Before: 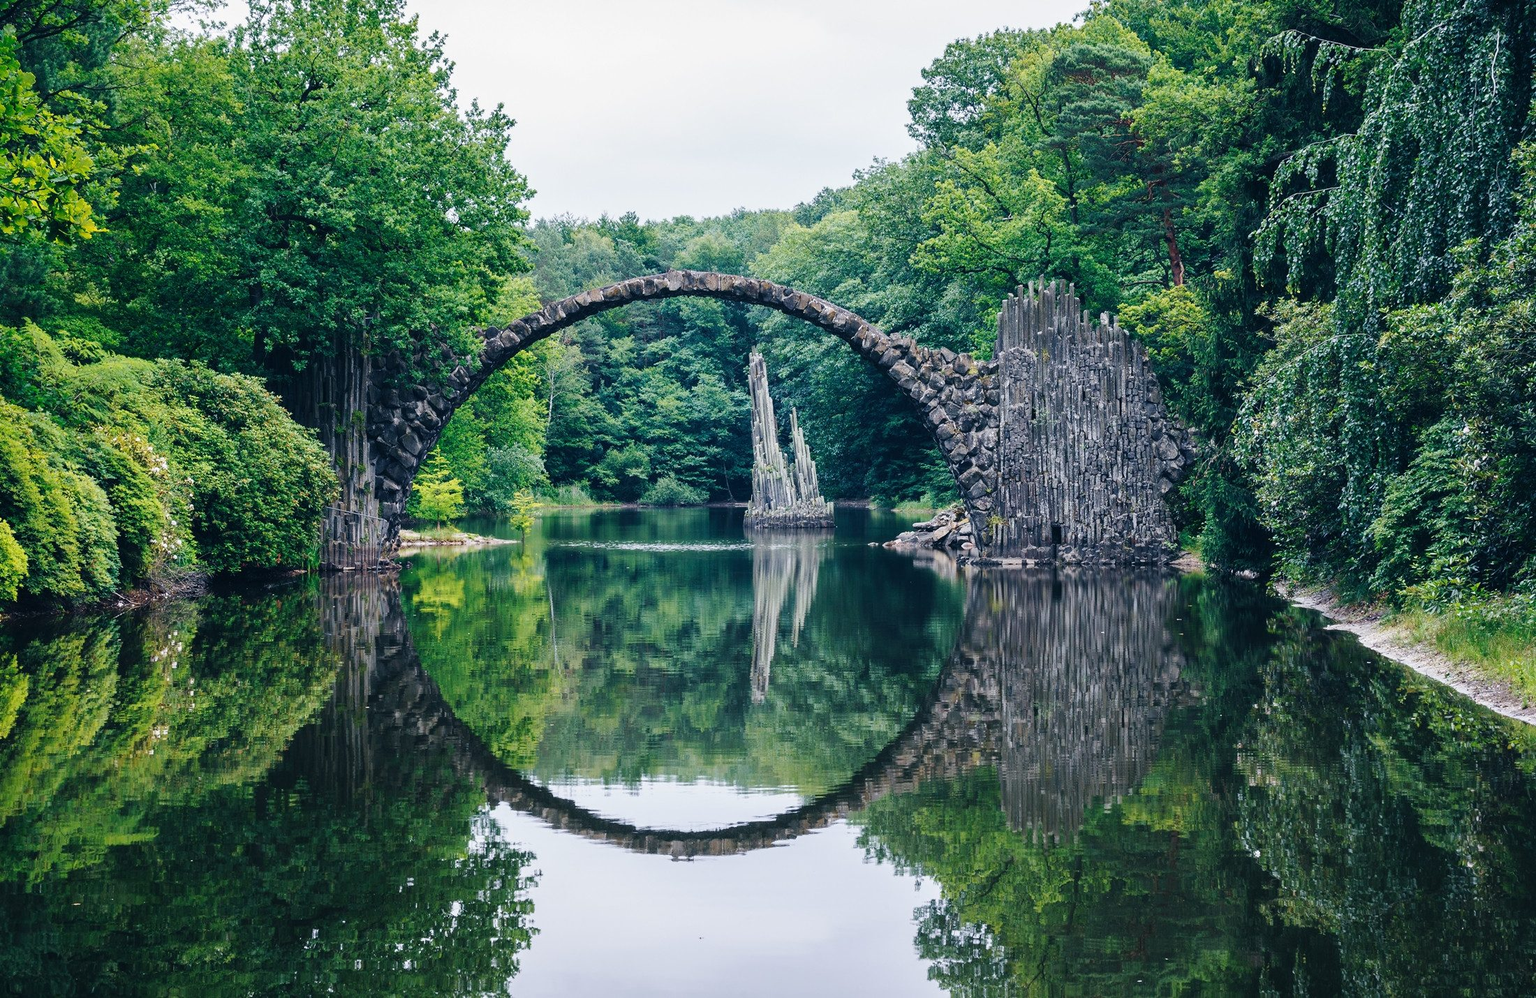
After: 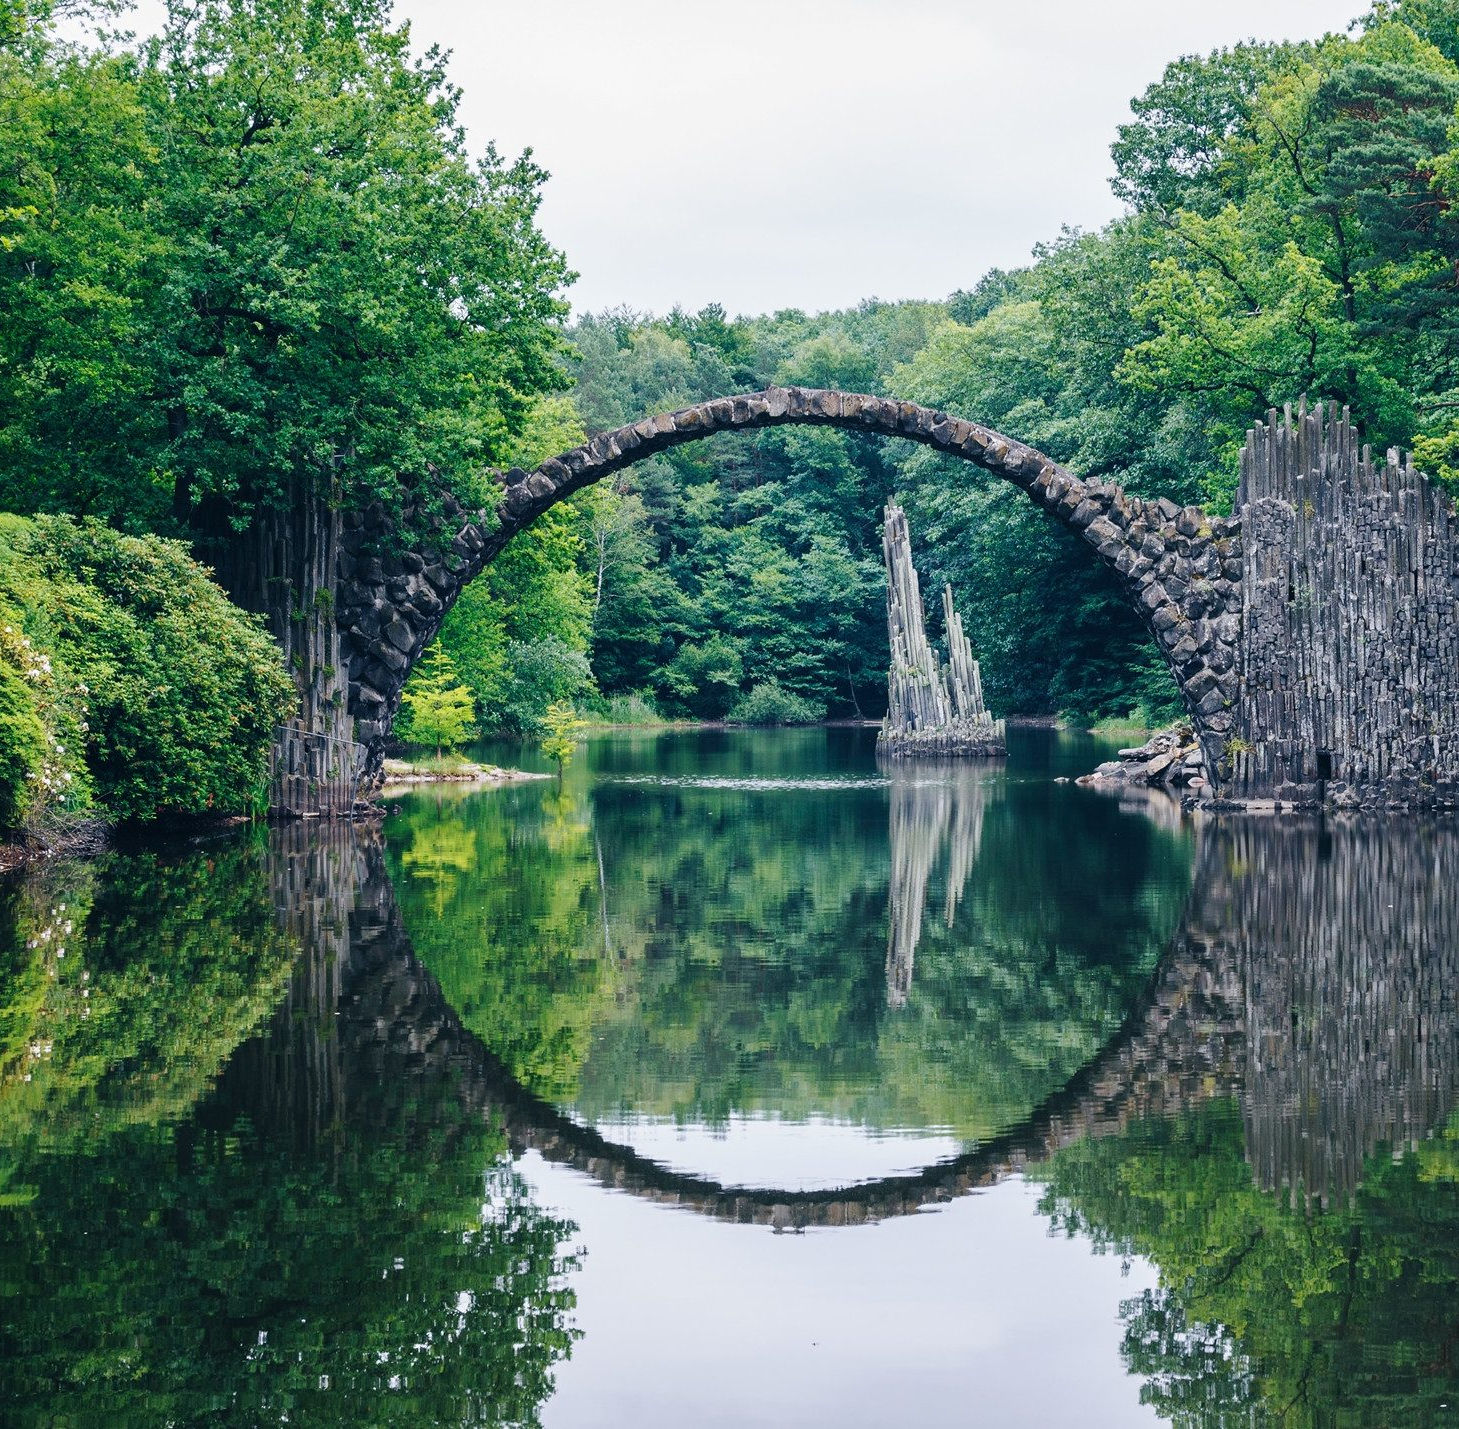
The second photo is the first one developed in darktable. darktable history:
crop and rotate: left 8.595%, right 25.062%
